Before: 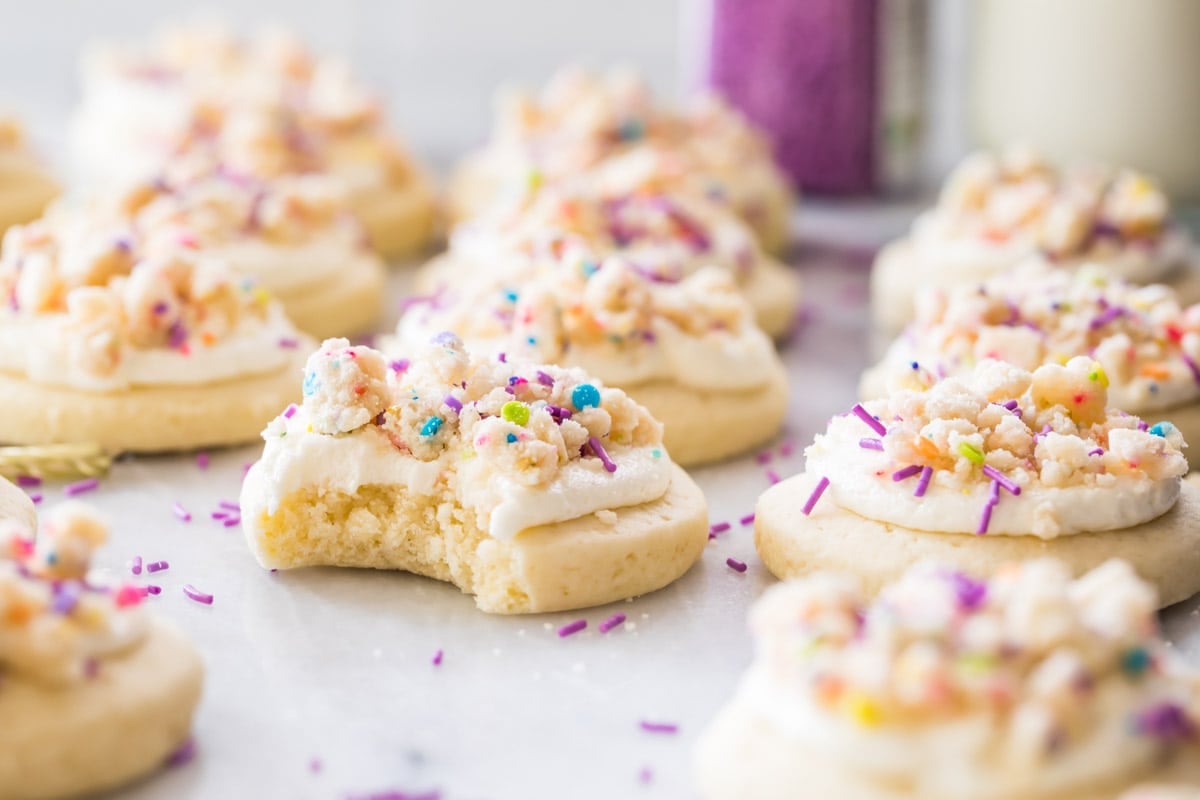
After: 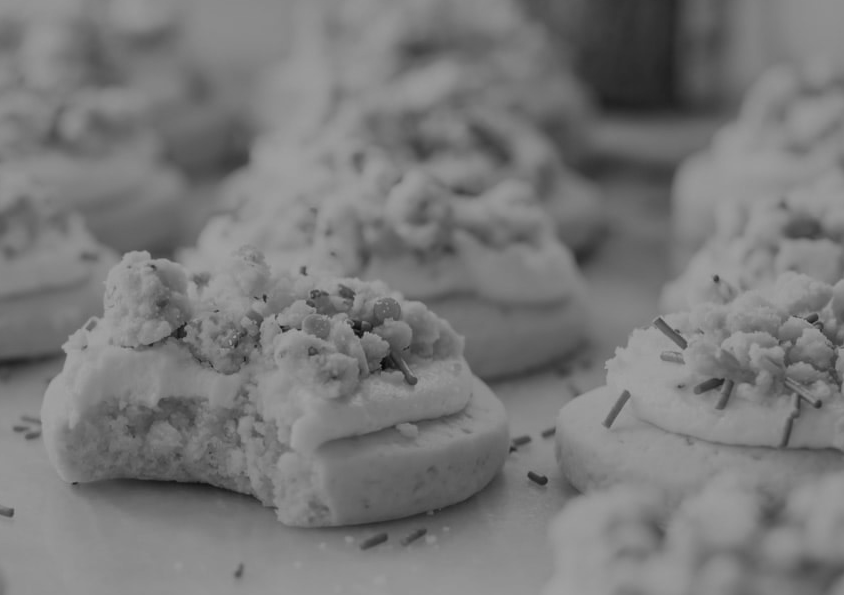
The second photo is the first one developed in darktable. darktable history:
crop and rotate: left 16.66%, top 10.912%, right 12.975%, bottom 14.638%
color calibration: output gray [0.22, 0.42, 0.37, 0], illuminant F (fluorescent), F source F9 (Cool White Deluxe 4150 K) – high CRI, x 0.373, y 0.373, temperature 4150.14 K, saturation algorithm version 1 (2020)
exposure: exposure -1.506 EV, compensate highlight preservation false
